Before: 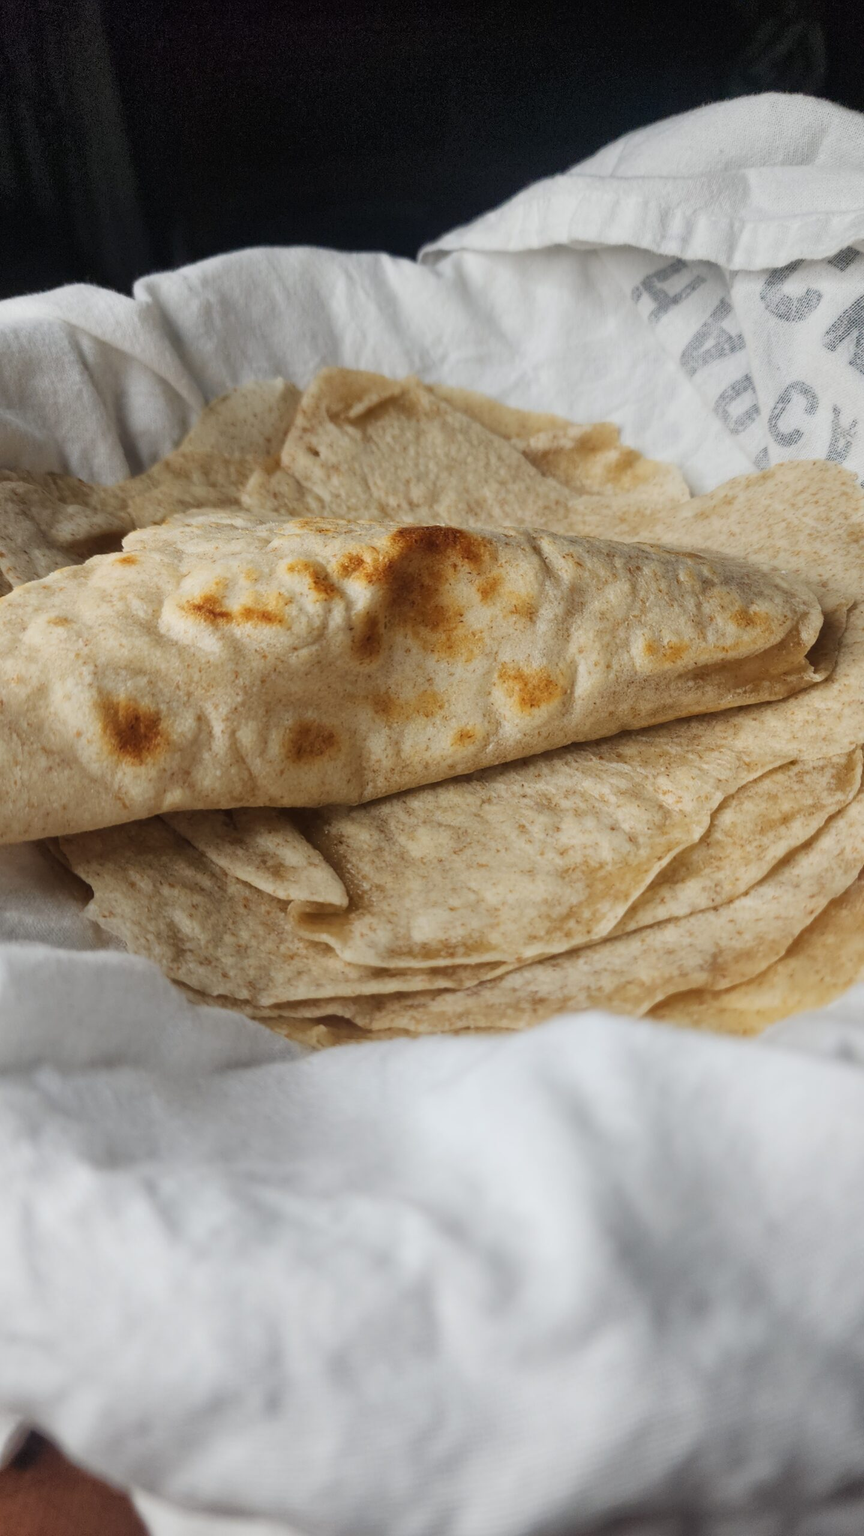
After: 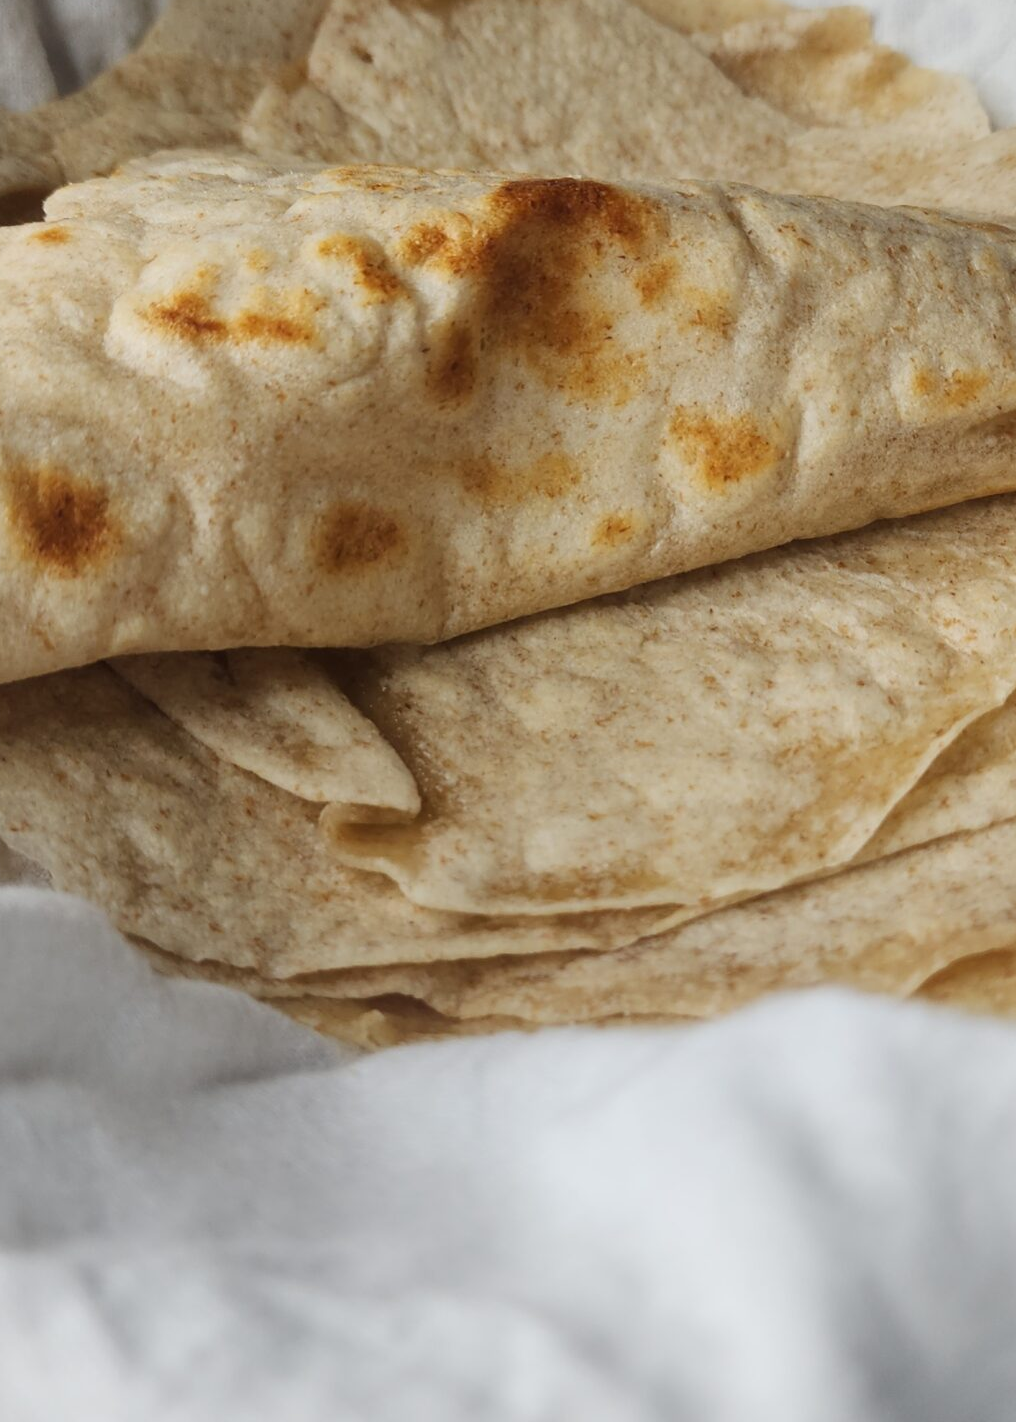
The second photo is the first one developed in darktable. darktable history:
crop: left 11.15%, top 27.28%, right 18.272%, bottom 17.165%
